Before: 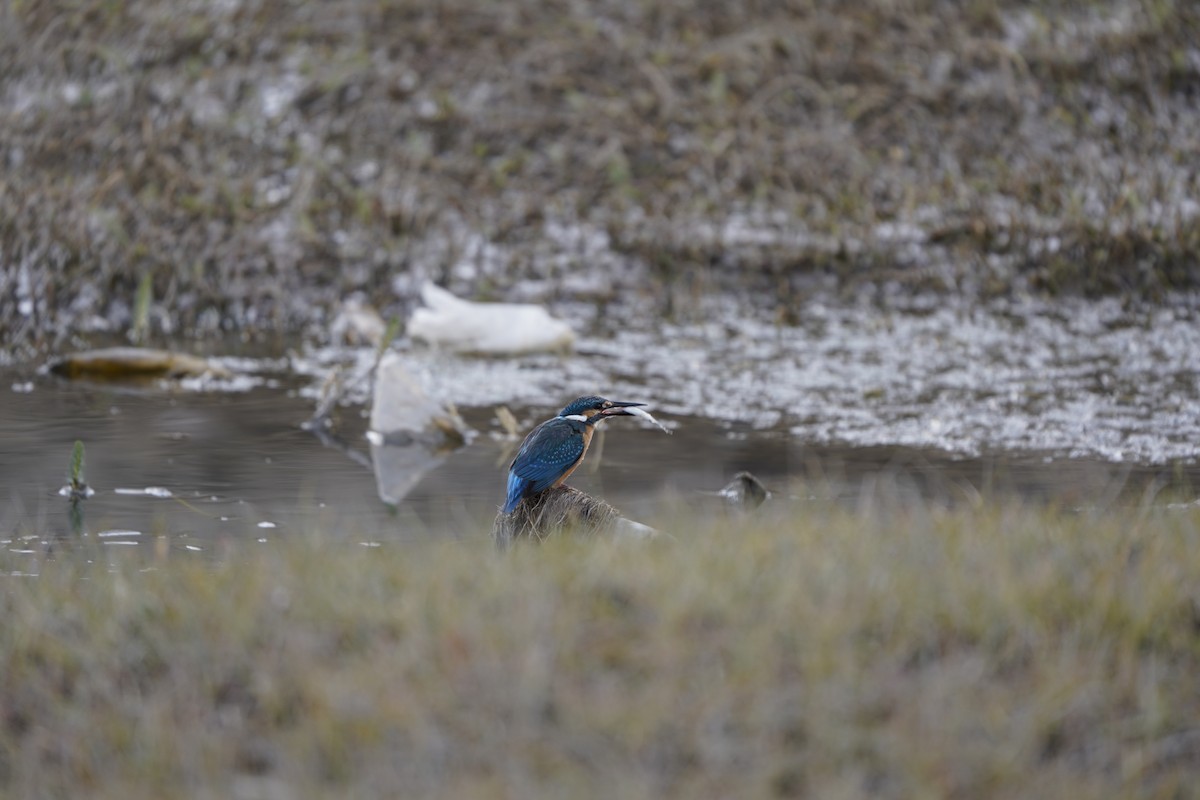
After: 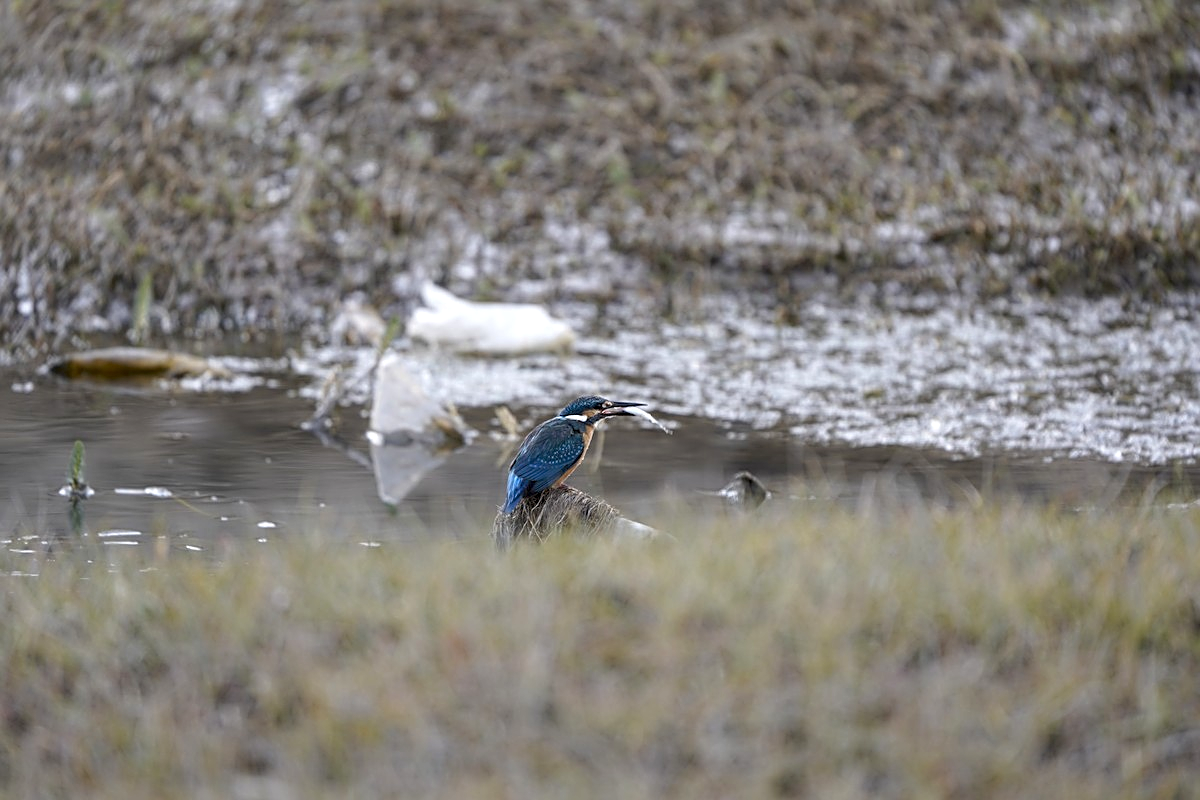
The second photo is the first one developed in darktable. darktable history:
exposure: black level correction 0.004, exposure 0.411 EV, compensate highlight preservation false
sharpen: on, module defaults
local contrast: highlights 106%, shadows 99%, detail 120%, midtone range 0.2
